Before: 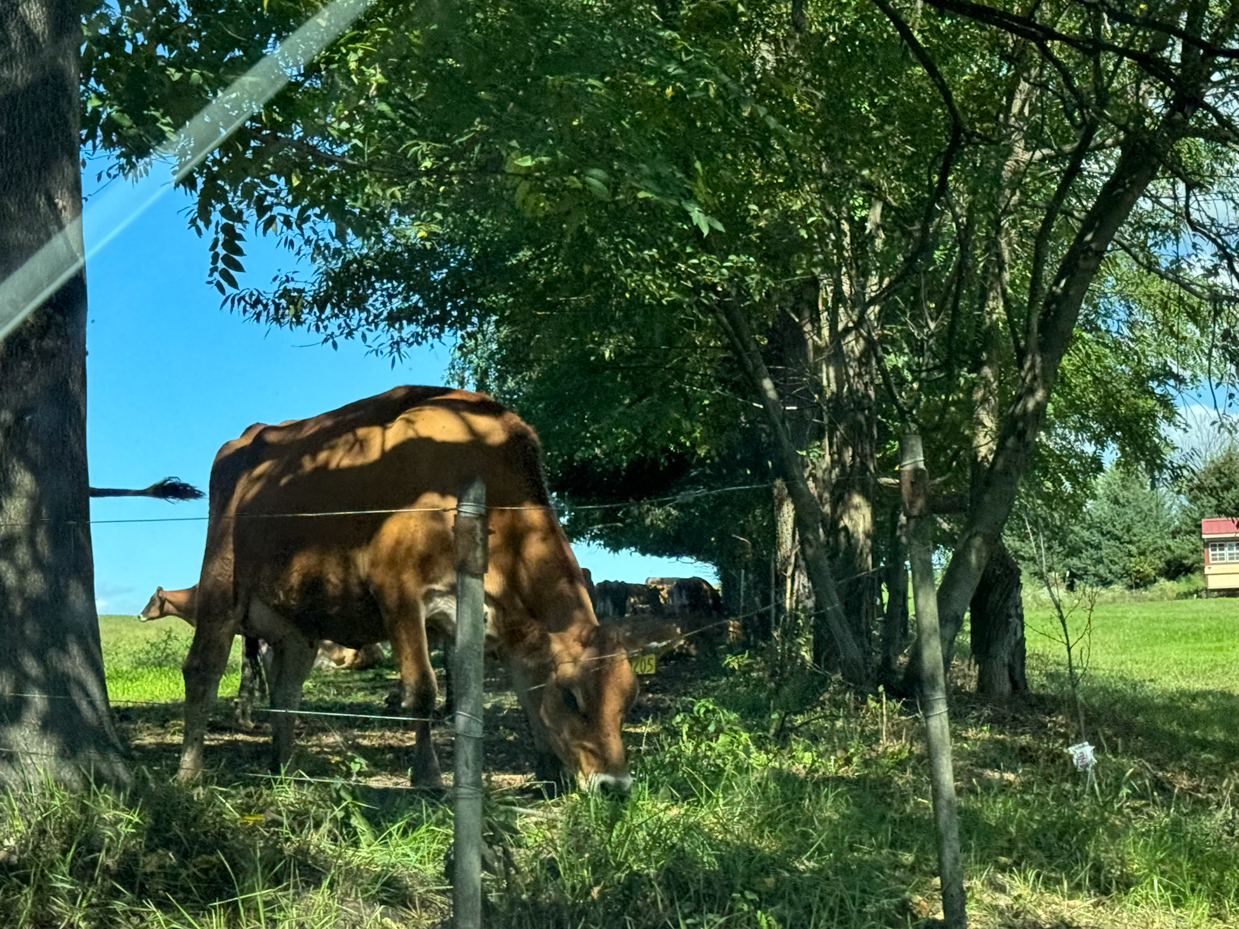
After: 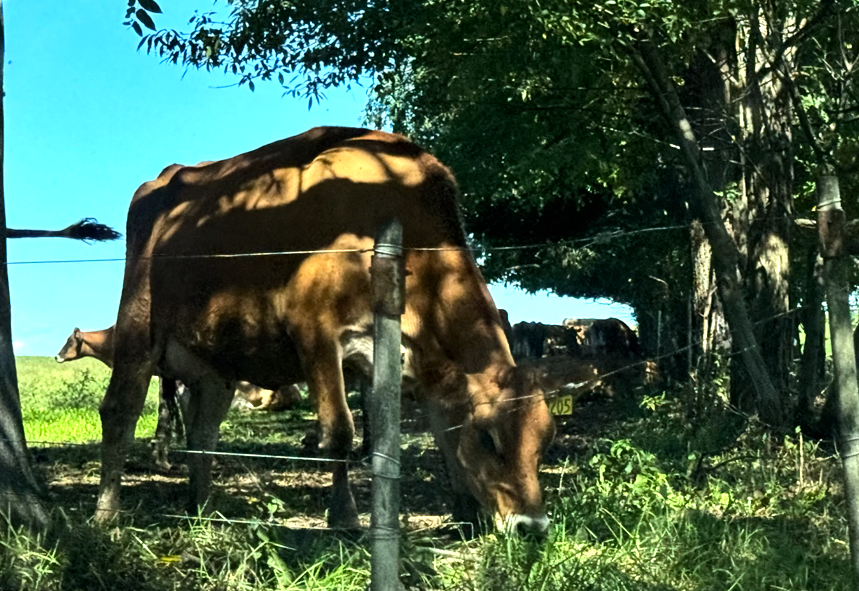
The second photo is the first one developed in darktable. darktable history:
tone equalizer: -8 EV -0.743 EV, -7 EV -0.665 EV, -6 EV -0.567 EV, -5 EV -0.384 EV, -3 EV 0.376 EV, -2 EV 0.6 EV, -1 EV 0.683 EV, +0 EV 0.726 EV, edges refinement/feathering 500, mask exposure compensation -1.57 EV, preserve details no
crop: left 6.726%, top 27.923%, right 23.918%, bottom 8.362%
